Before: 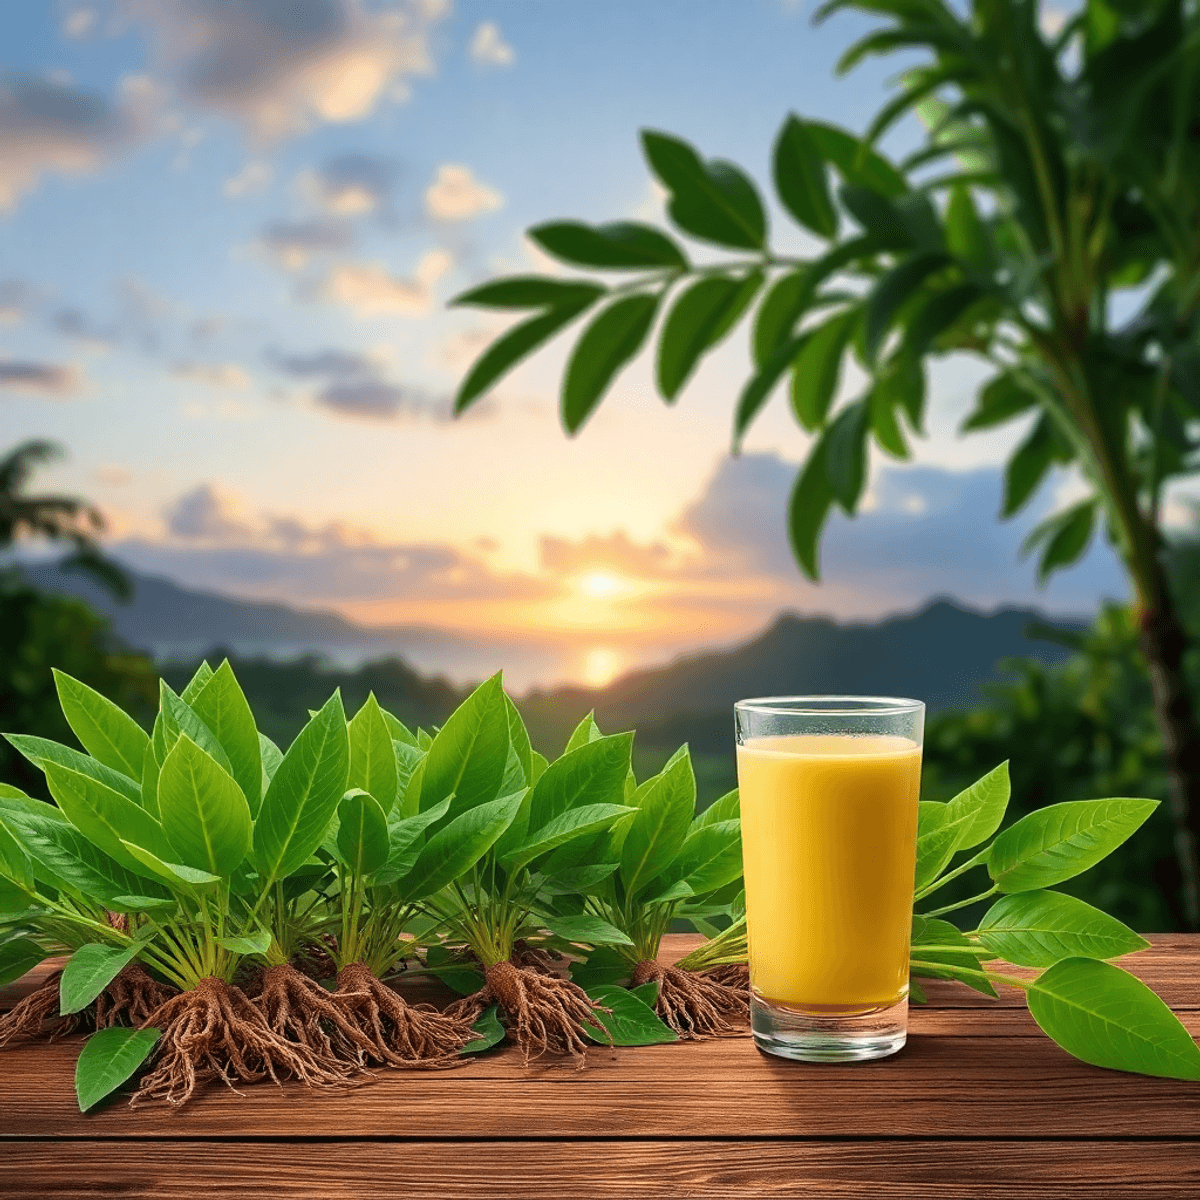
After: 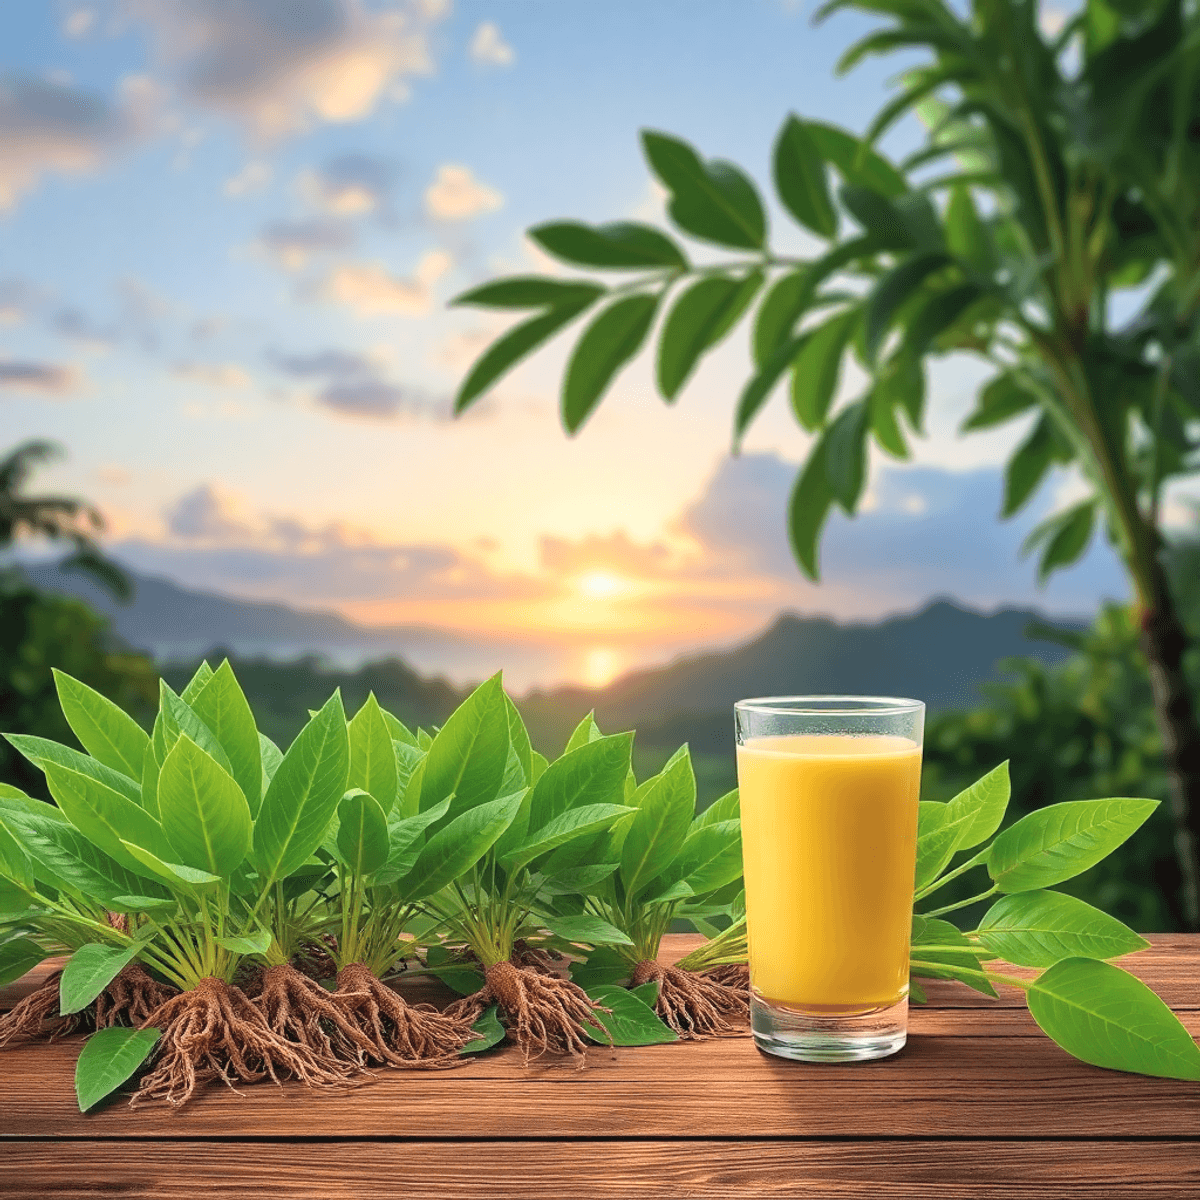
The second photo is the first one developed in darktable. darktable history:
contrast brightness saturation: brightness 0.141
